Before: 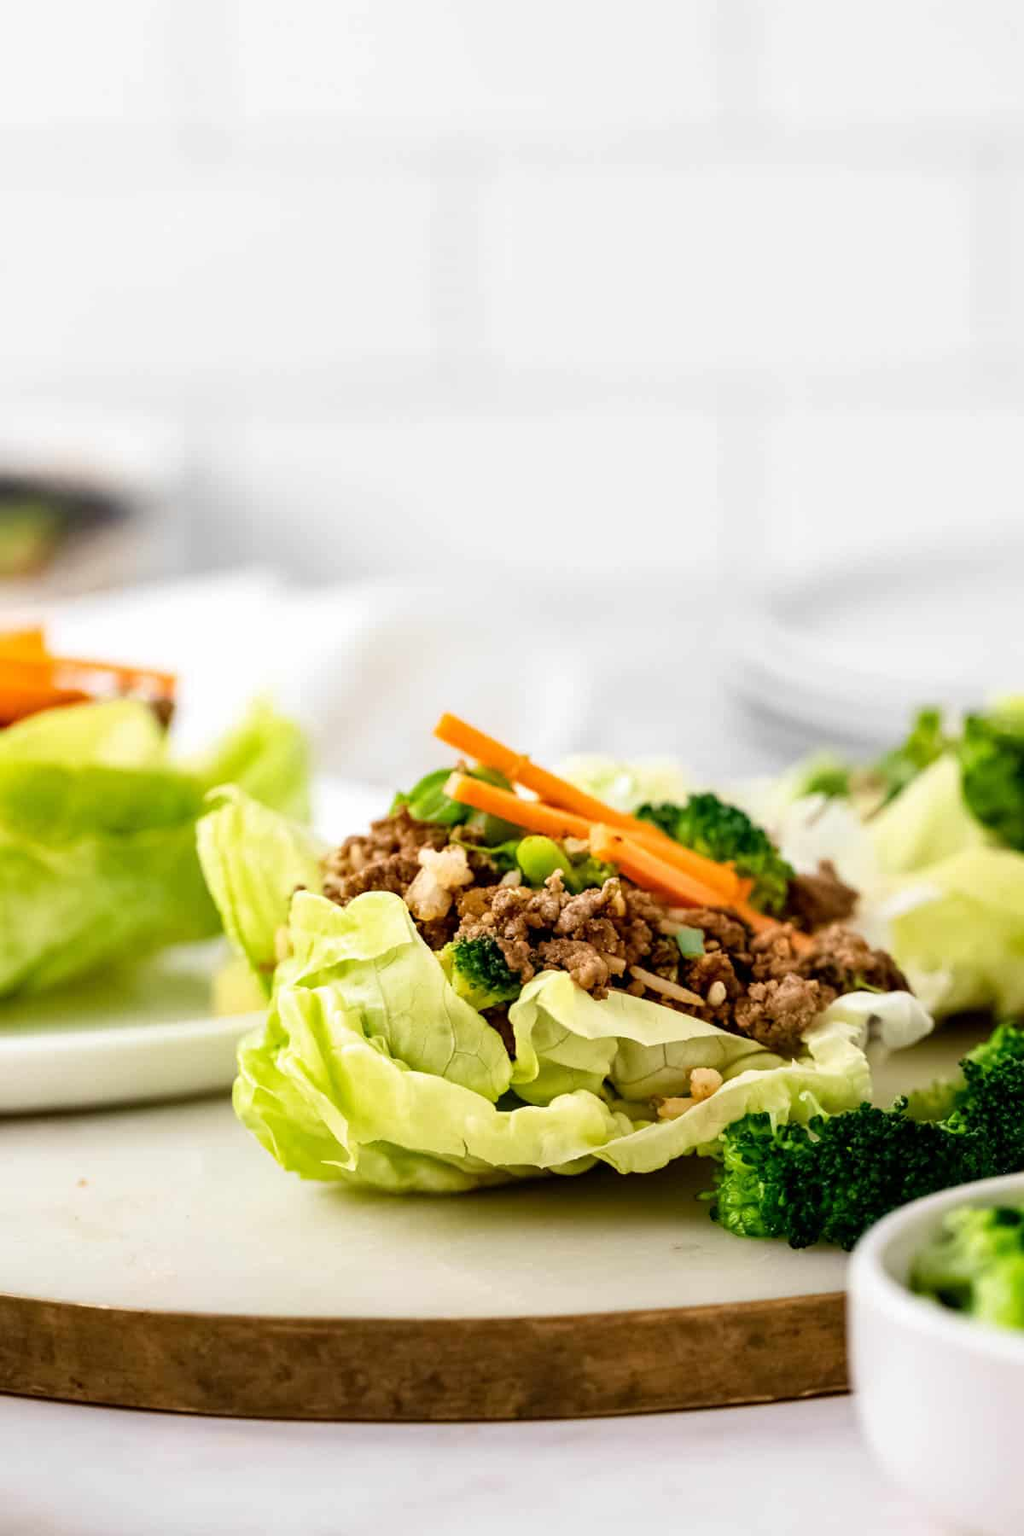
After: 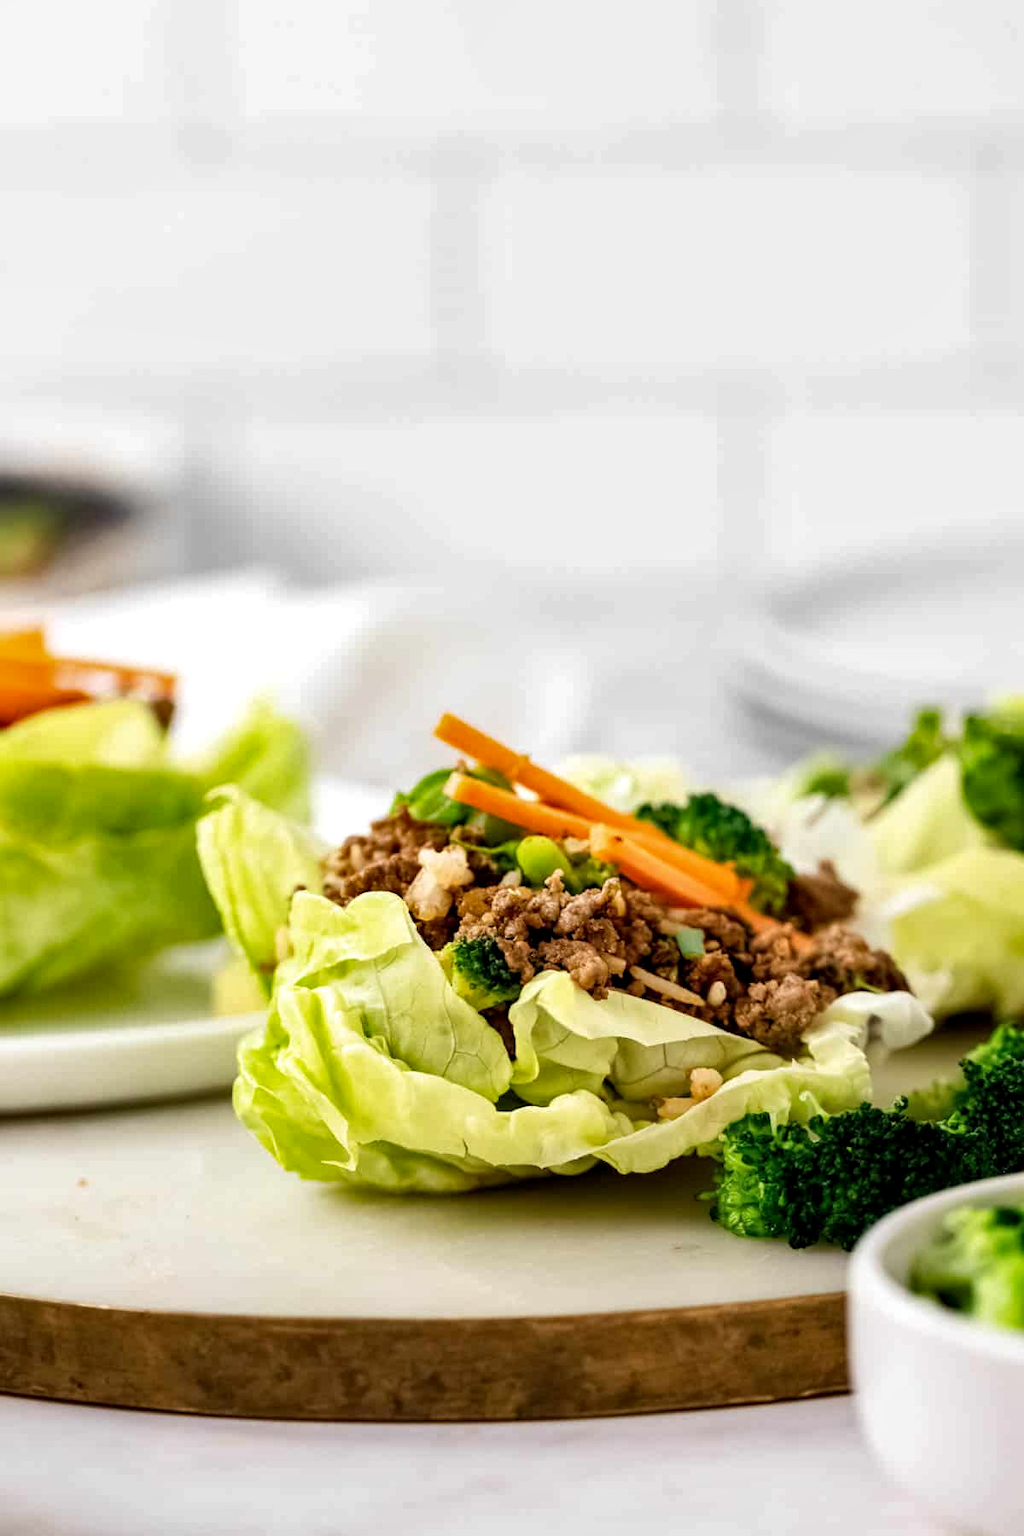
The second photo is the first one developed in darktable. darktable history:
shadows and highlights: shadows 34.81, highlights -35.06, soften with gaussian
tone equalizer: edges refinement/feathering 500, mask exposure compensation -1.57 EV, preserve details no
local contrast: highlights 100%, shadows 102%, detail 119%, midtone range 0.2
